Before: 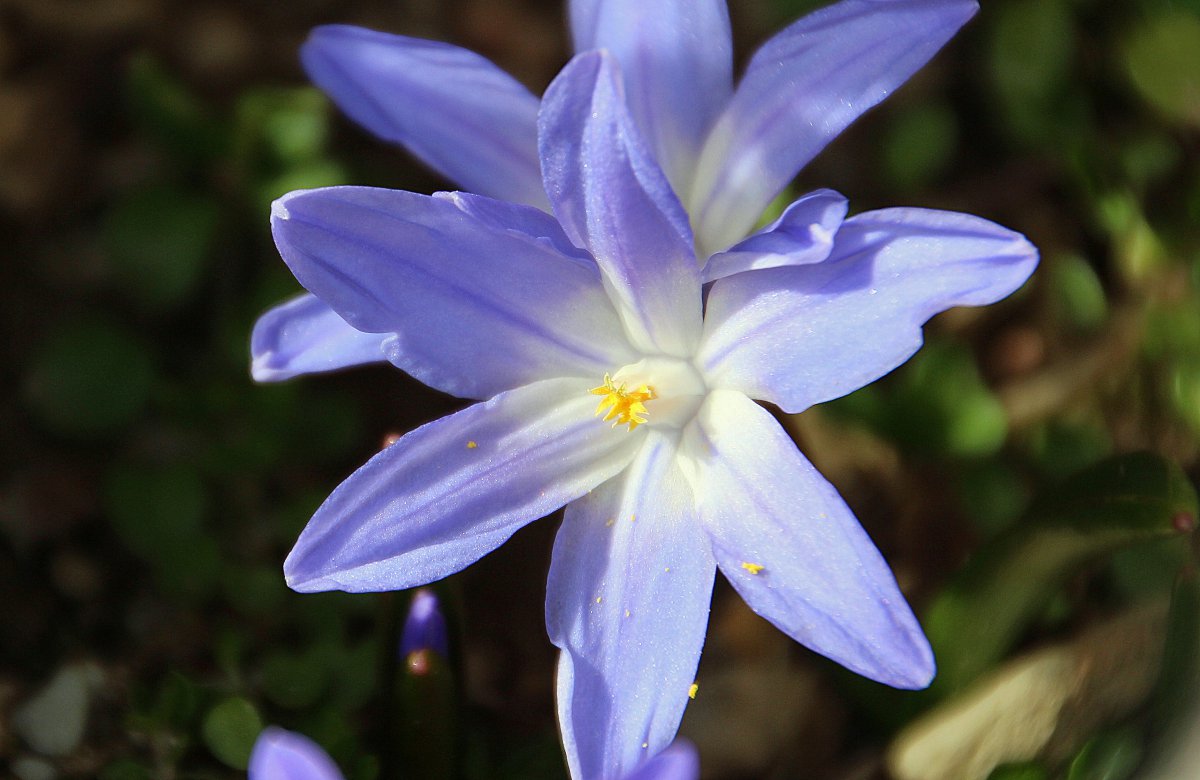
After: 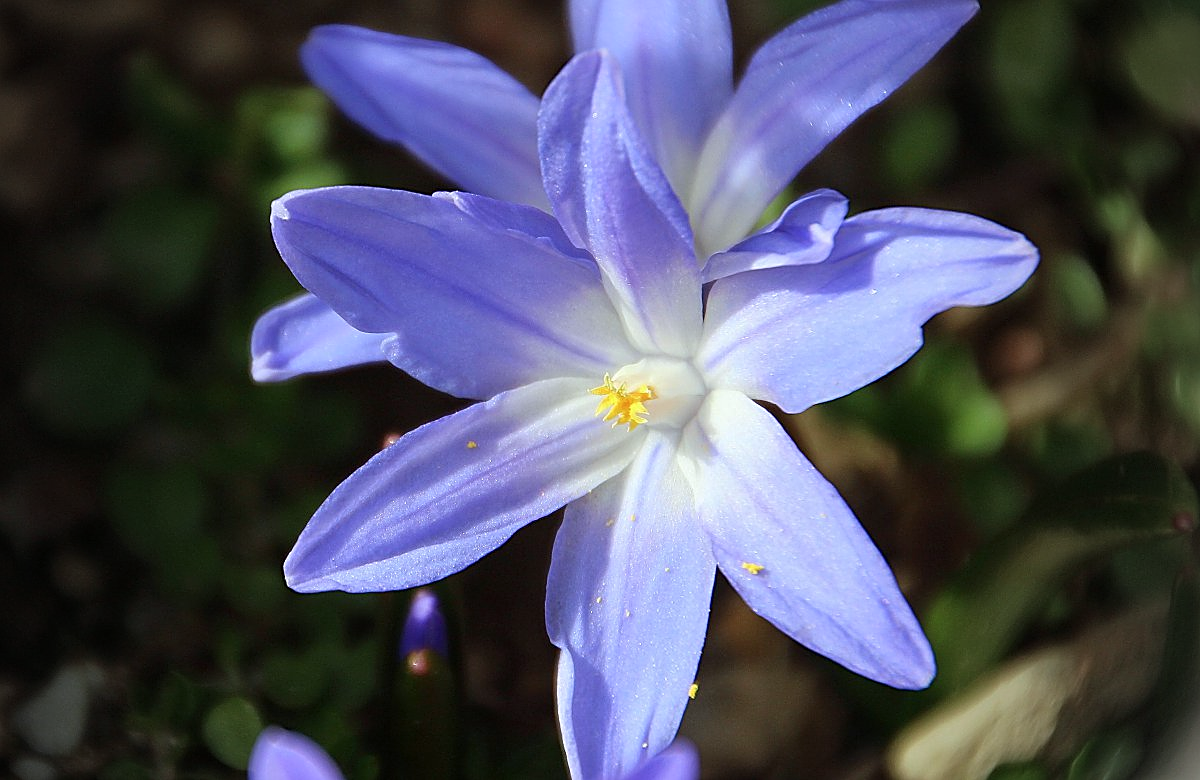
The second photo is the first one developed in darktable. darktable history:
color calibration: illuminant as shot in camera, x 0.358, y 0.373, temperature 4628.91 K
vignetting: fall-off start 97%, fall-off radius 100%, width/height ratio 0.609, unbound false
sharpen: on, module defaults
